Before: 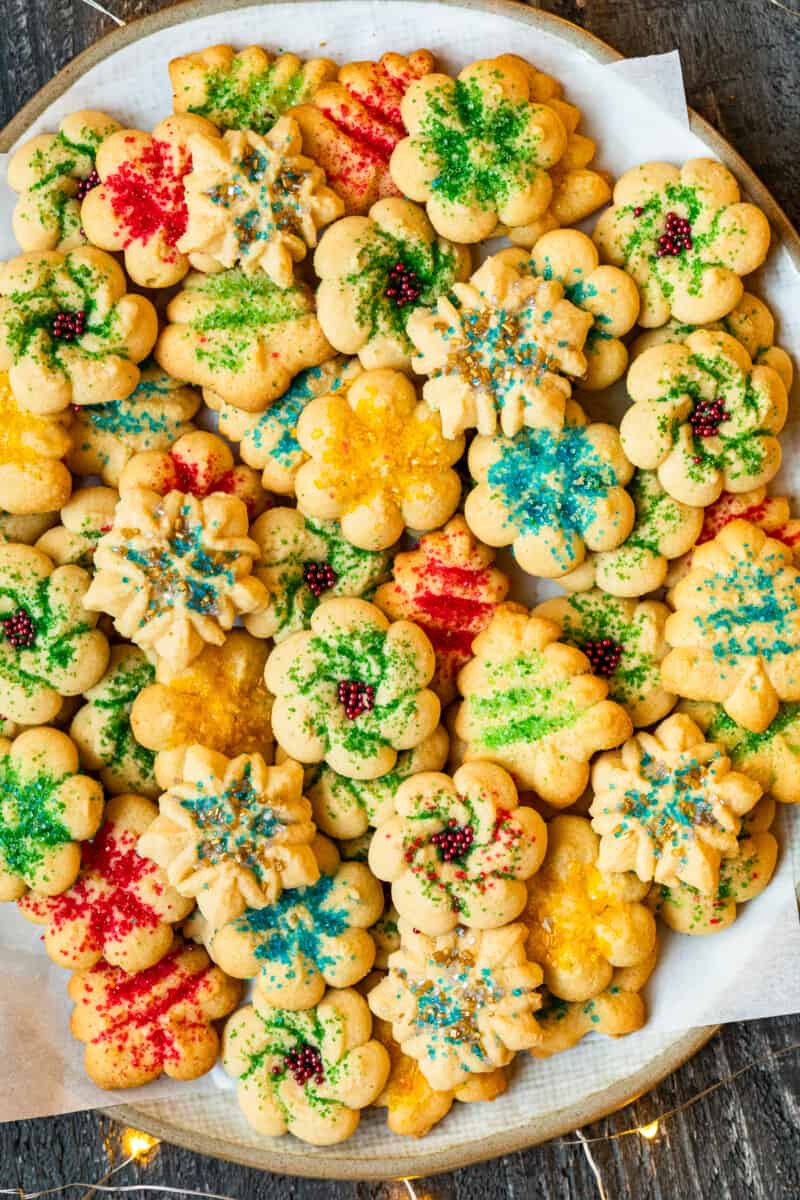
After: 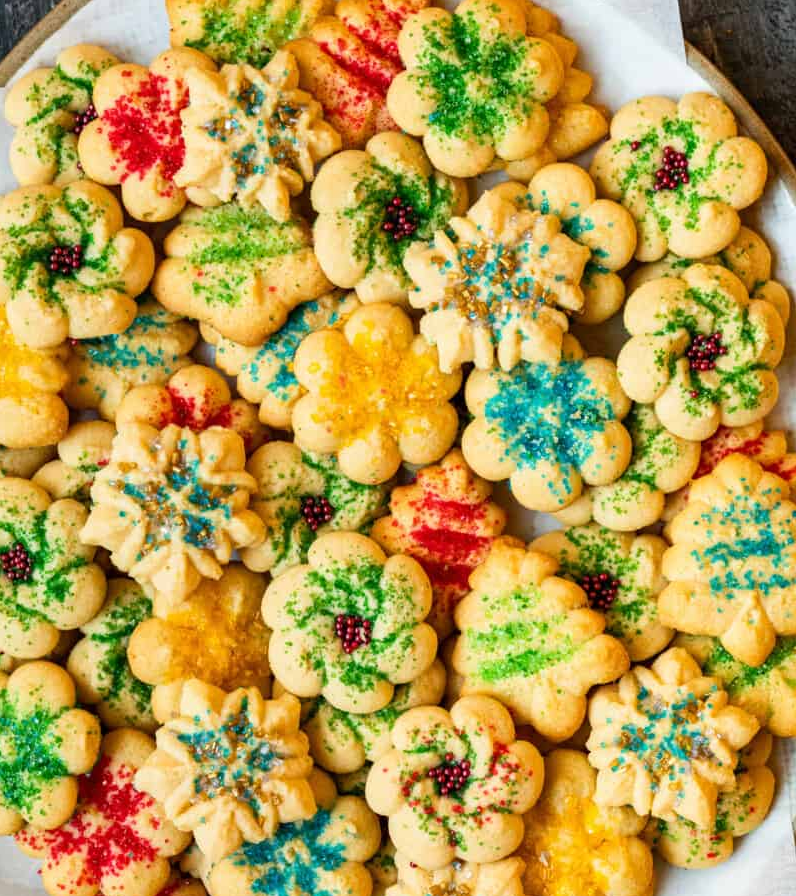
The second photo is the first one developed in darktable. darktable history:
crop: left 0.4%, top 5.513%, bottom 19.784%
